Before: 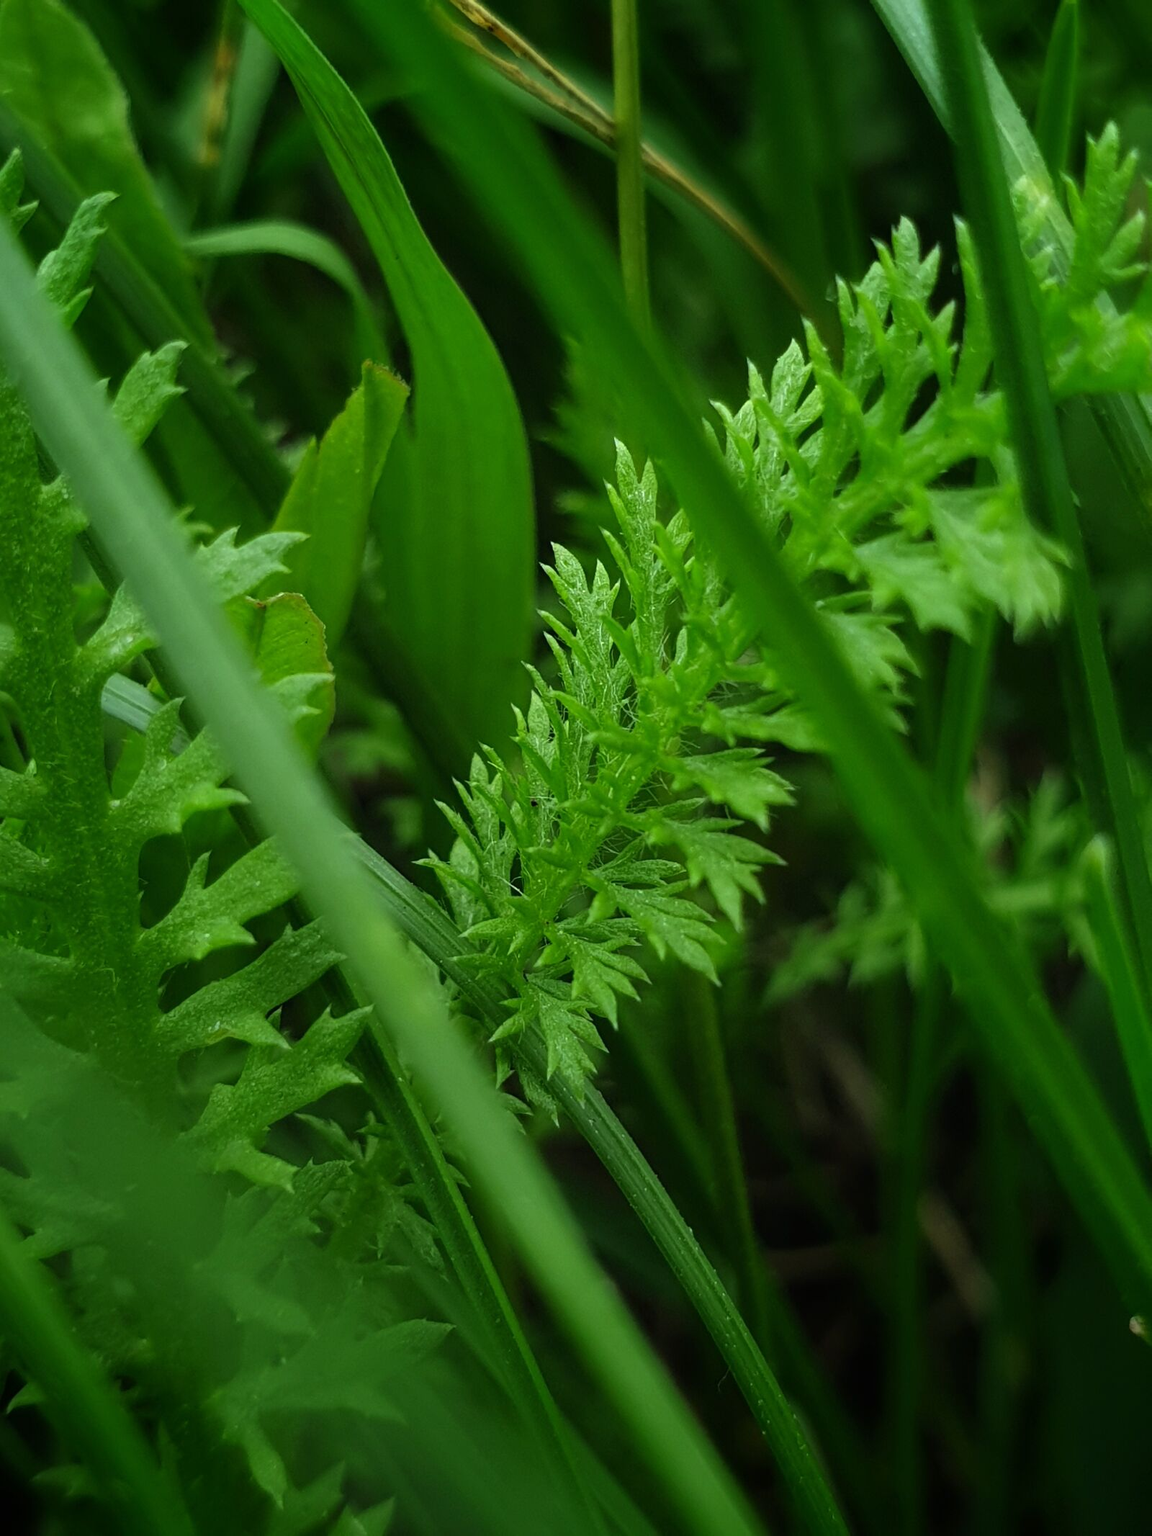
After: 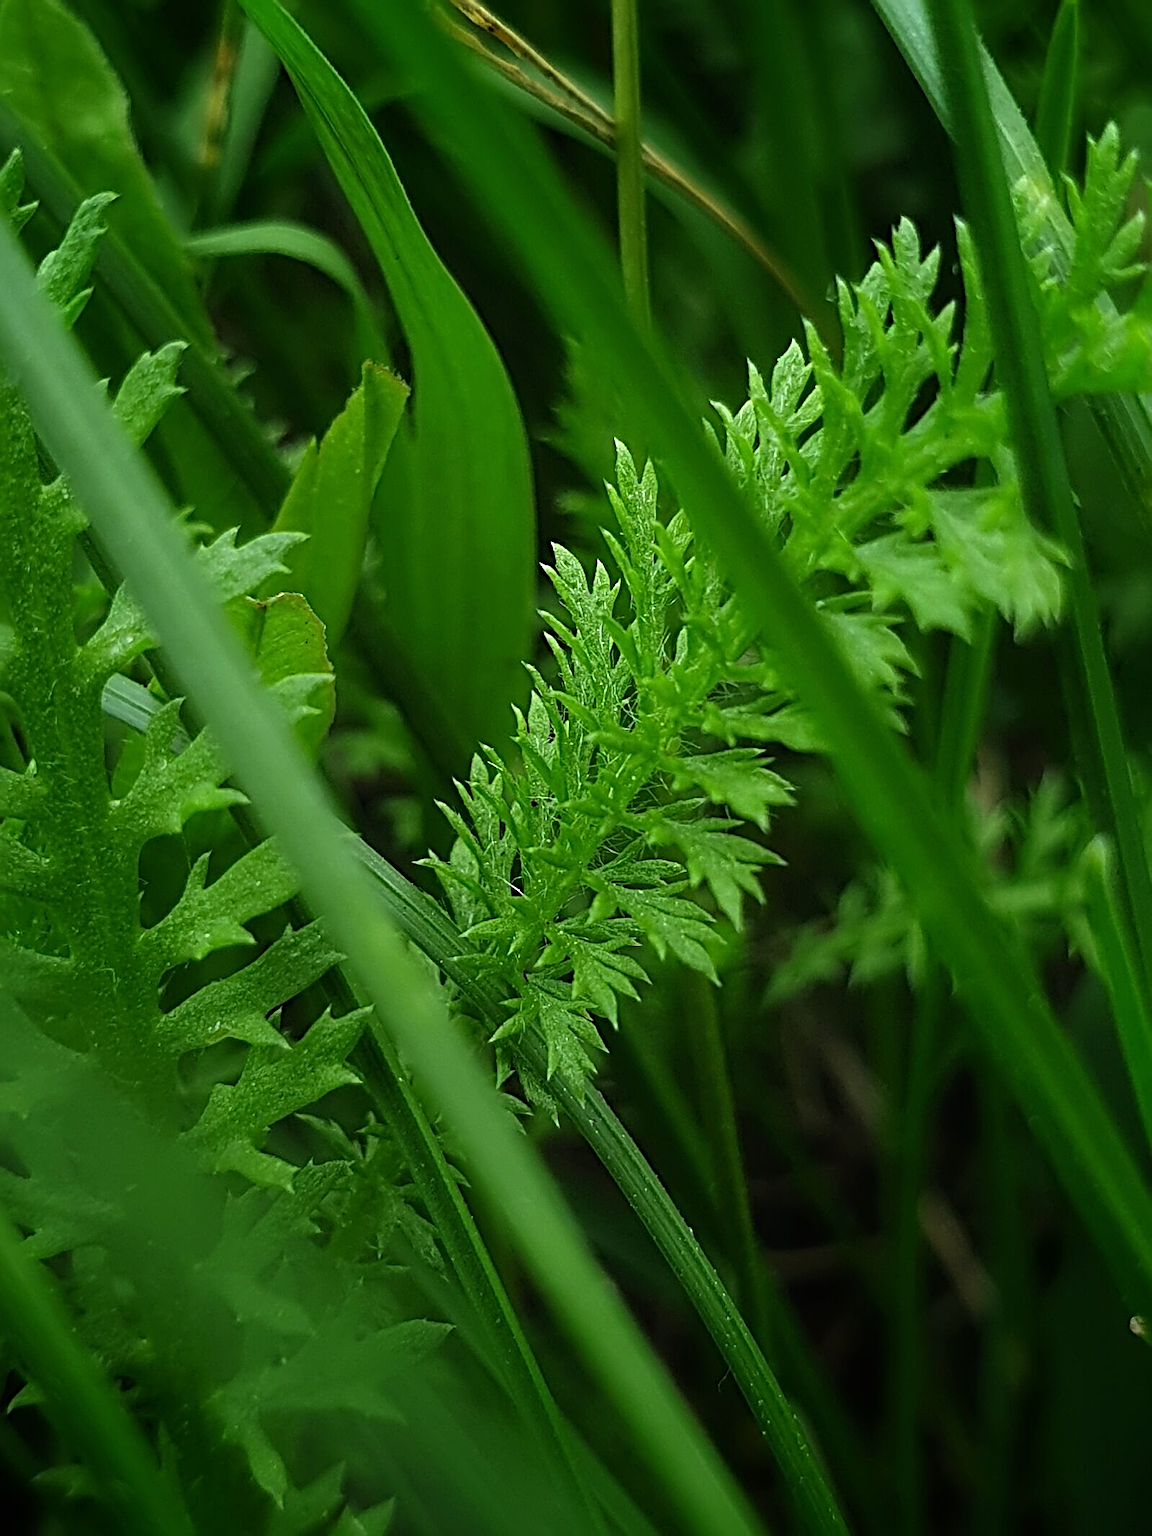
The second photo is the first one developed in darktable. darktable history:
sharpen: radius 3.704, amount 0.935
